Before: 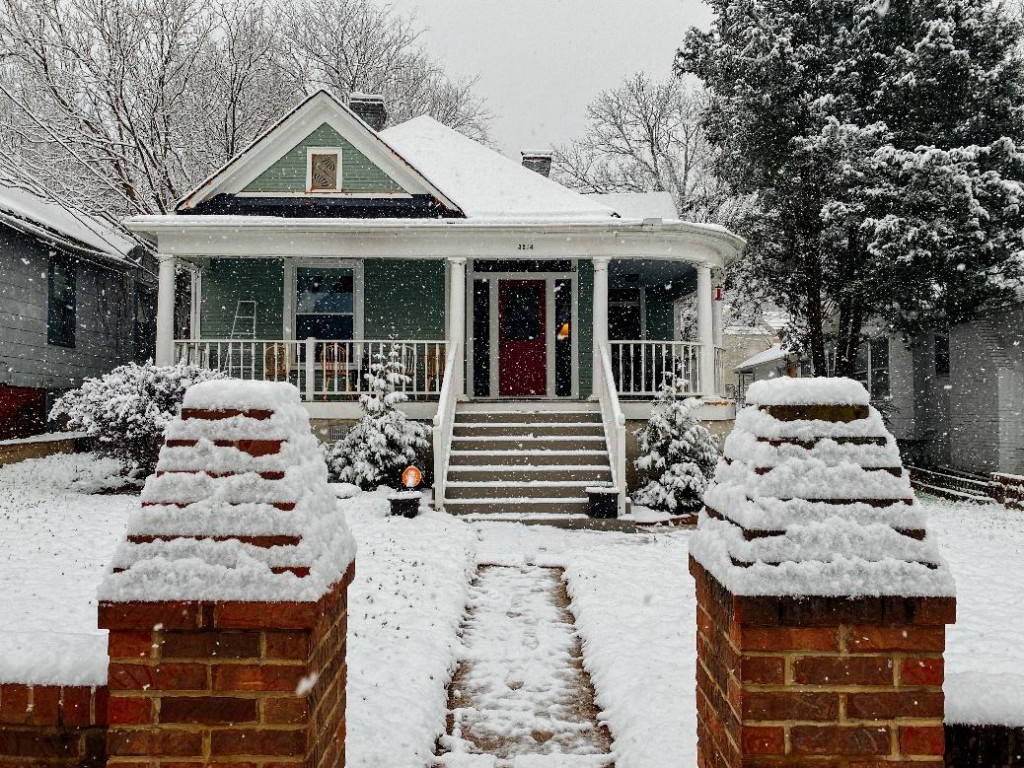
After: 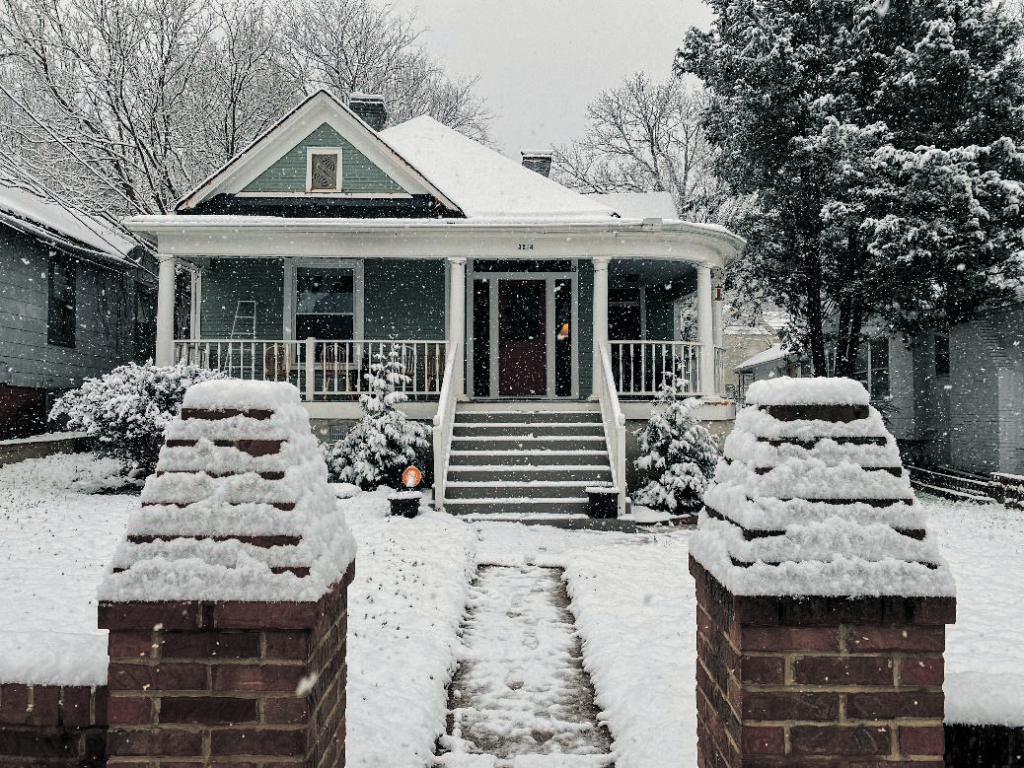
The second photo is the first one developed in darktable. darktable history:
split-toning: shadows › hue 201.6°, shadows › saturation 0.16, highlights › hue 50.4°, highlights › saturation 0.2, balance -49.9
